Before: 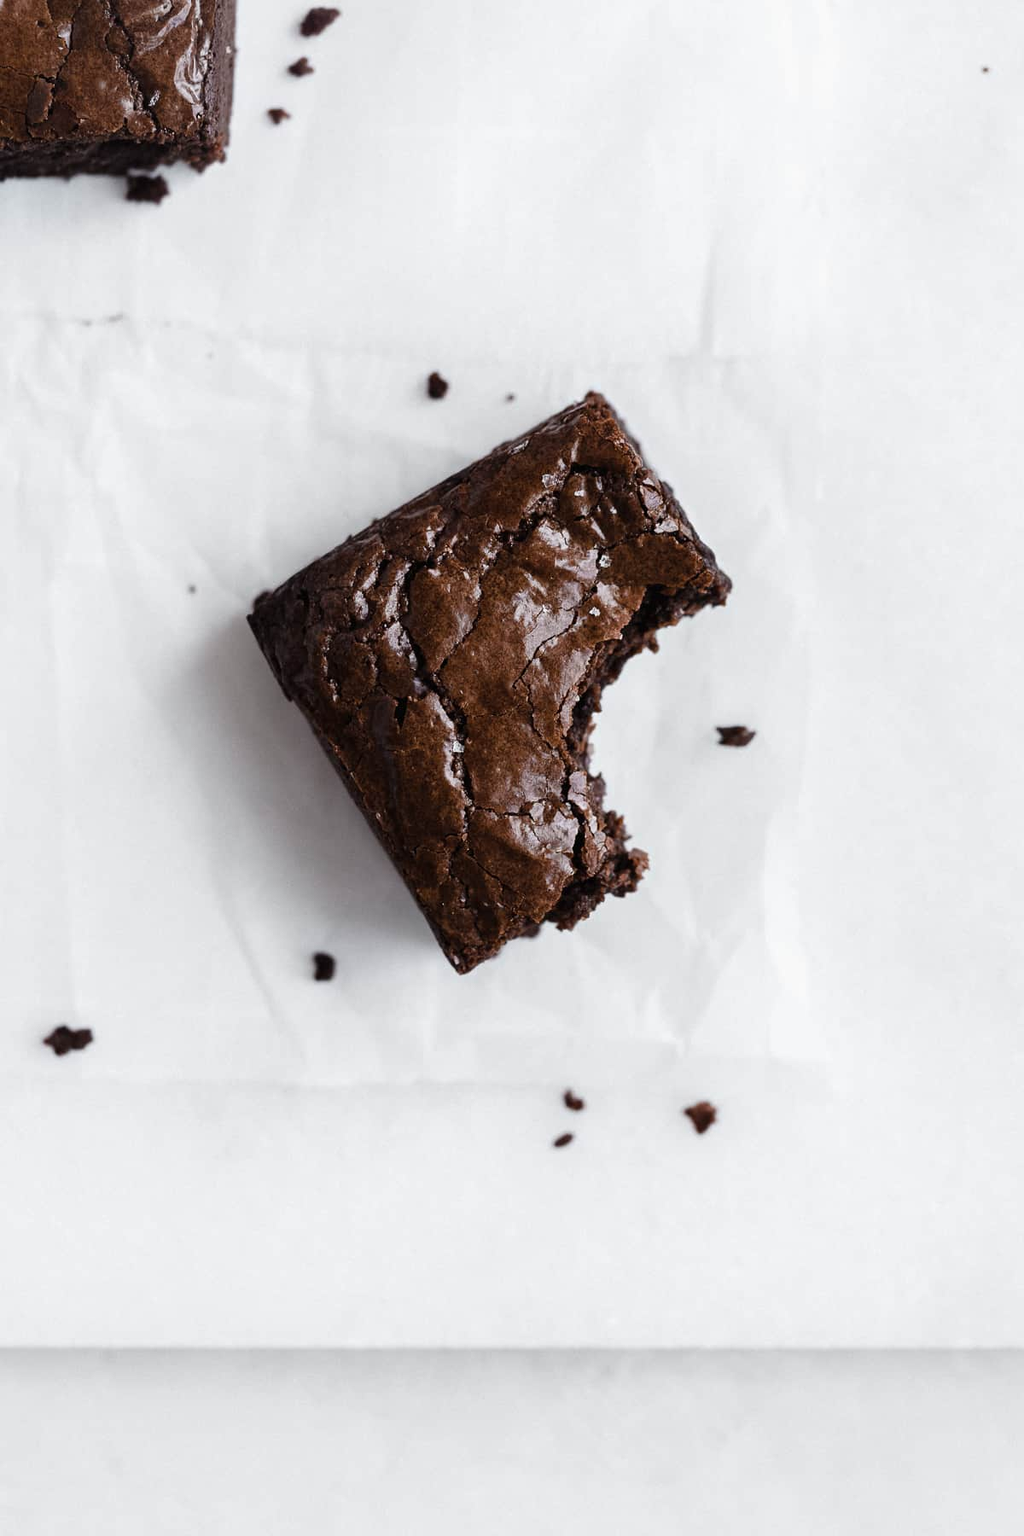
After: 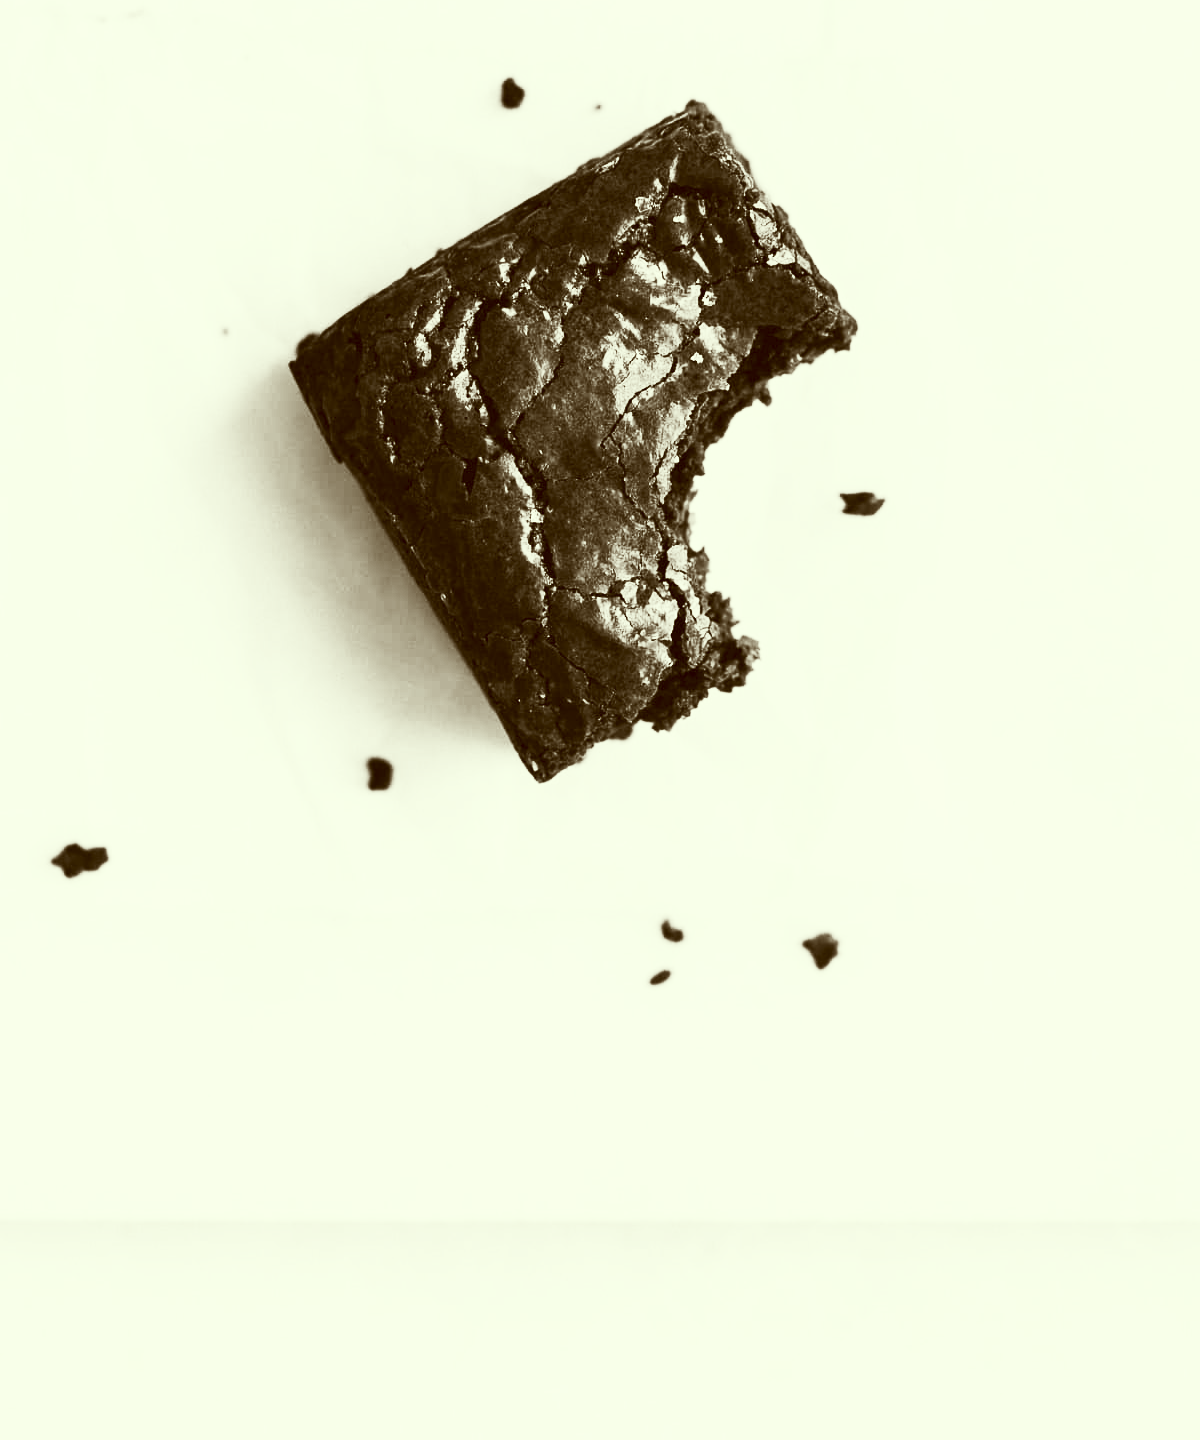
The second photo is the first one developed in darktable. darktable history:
crop and rotate: top 19.95%
contrast brightness saturation: contrast 0.534, brightness 0.47, saturation -0.987
color correction: highlights a* -5.57, highlights b* 9.8, shadows a* 9.54, shadows b* 24.76
base curve: preserve colors none
